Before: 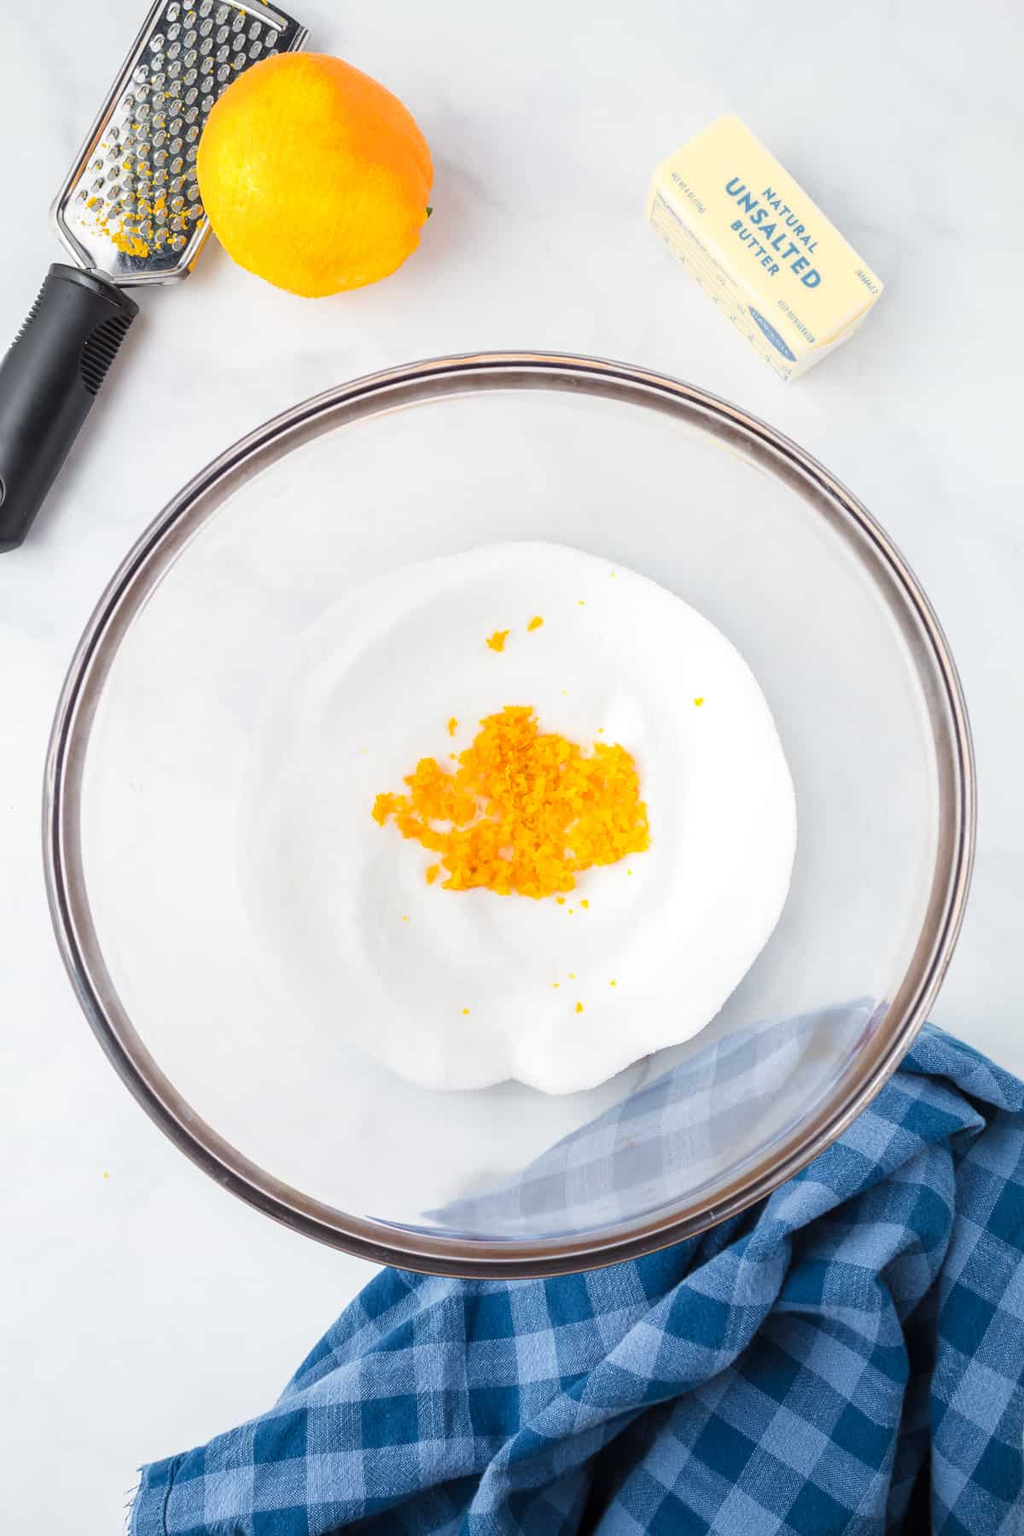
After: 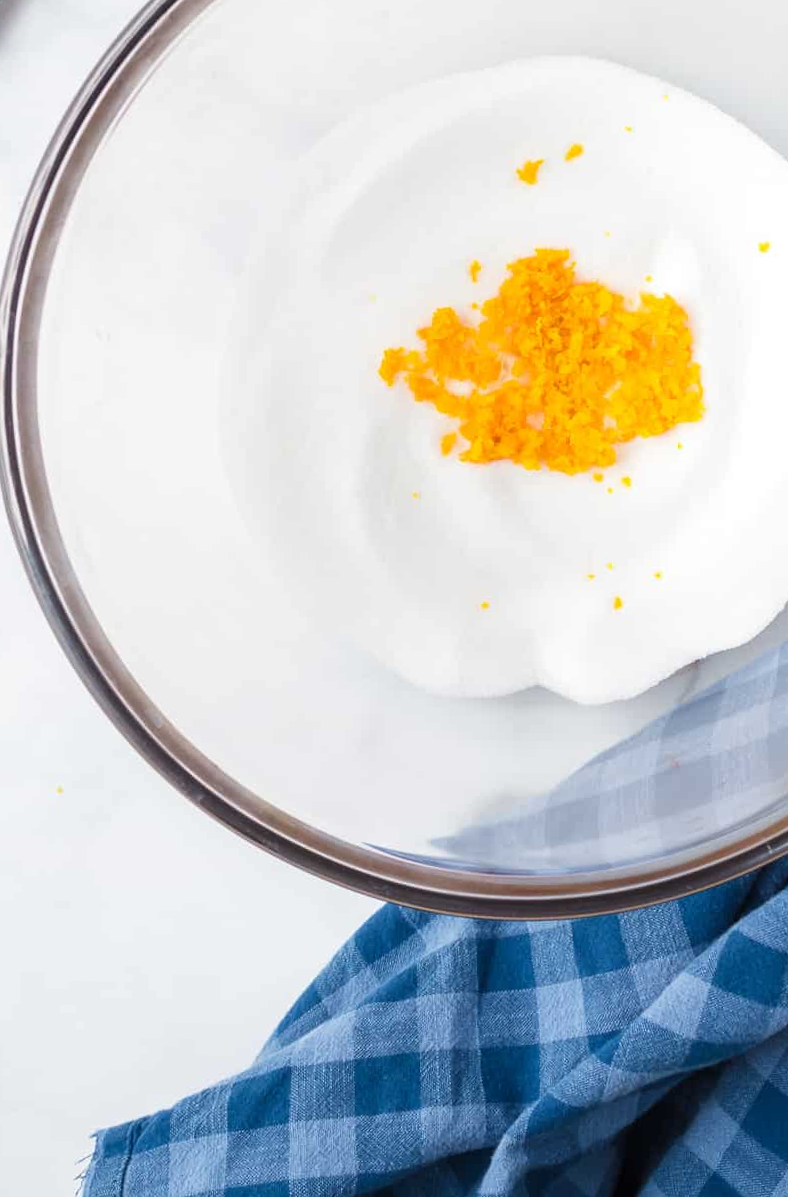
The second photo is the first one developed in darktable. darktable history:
crop and rotate: angle -0.984°, left 3.569%, top 31.743%, right 29.079%
